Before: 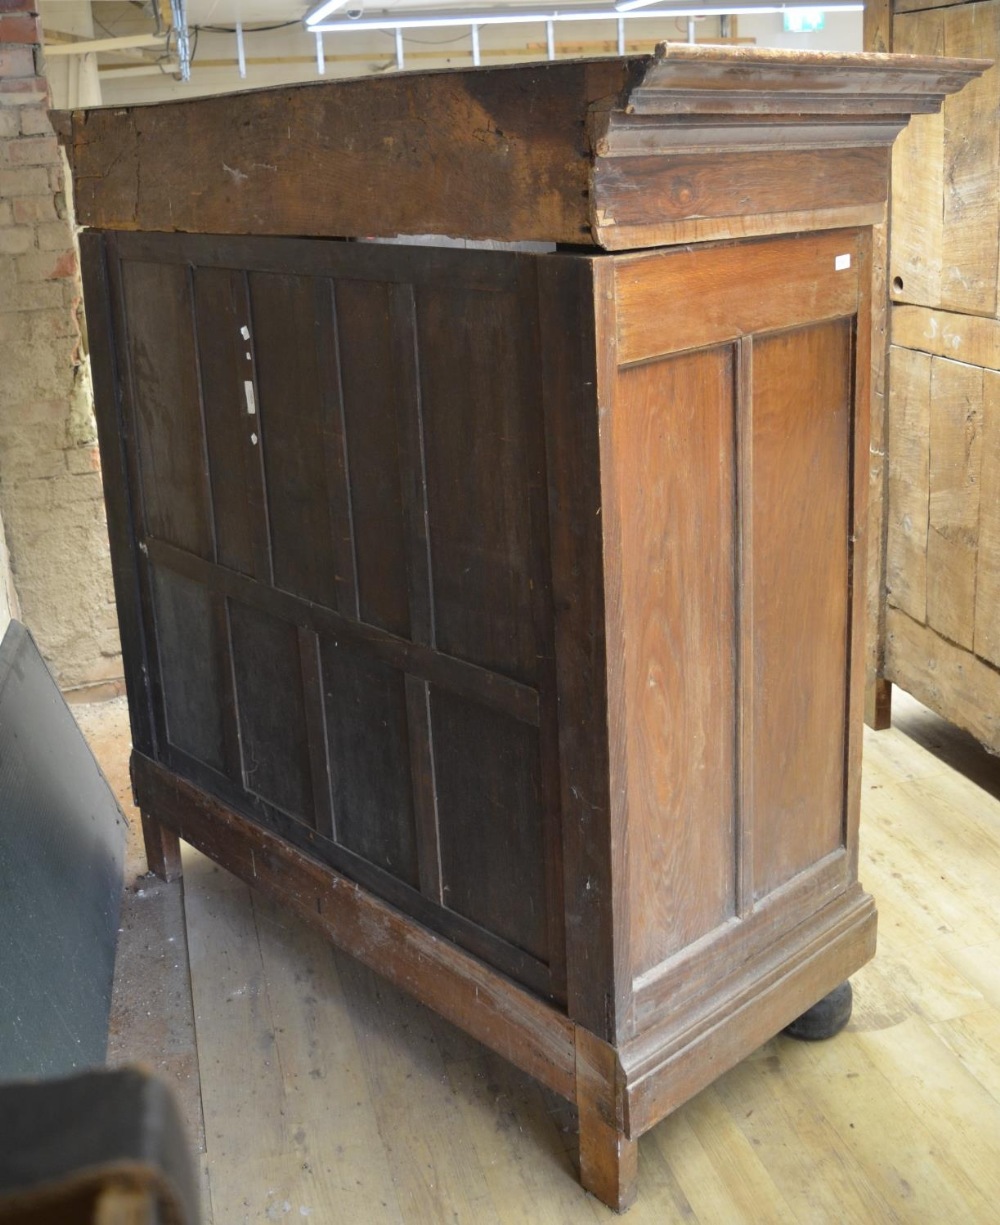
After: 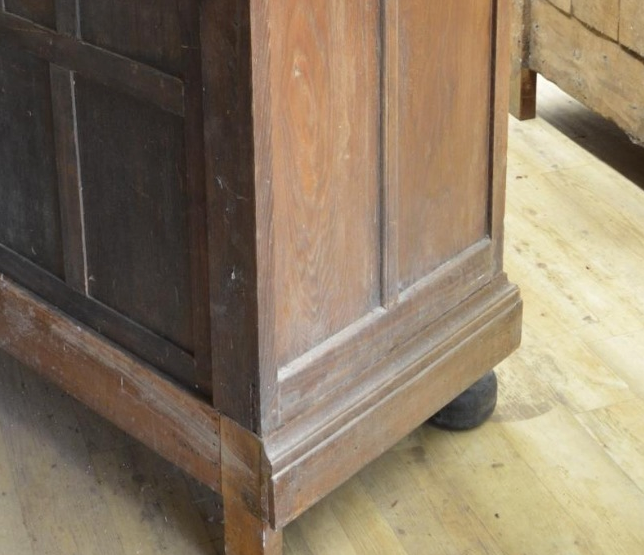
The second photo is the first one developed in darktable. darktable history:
crop and rotate: left 35.54%, top 49.814%, bottom 4.805%
tone equalizer: edges refinement/feathering 500, mask exposure compensation -1.57 EV, preserve details no
shadows and highlights: shadows 37.77, highlights -27.98, soften with gaussian
